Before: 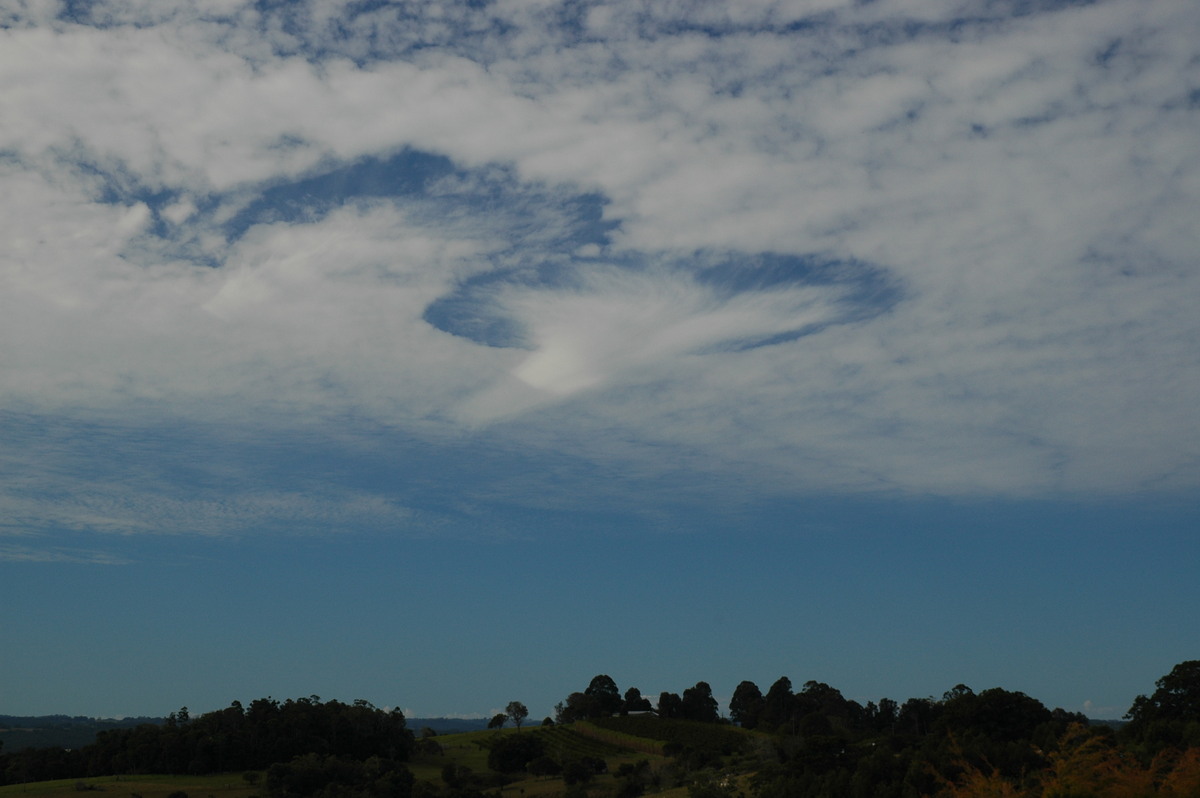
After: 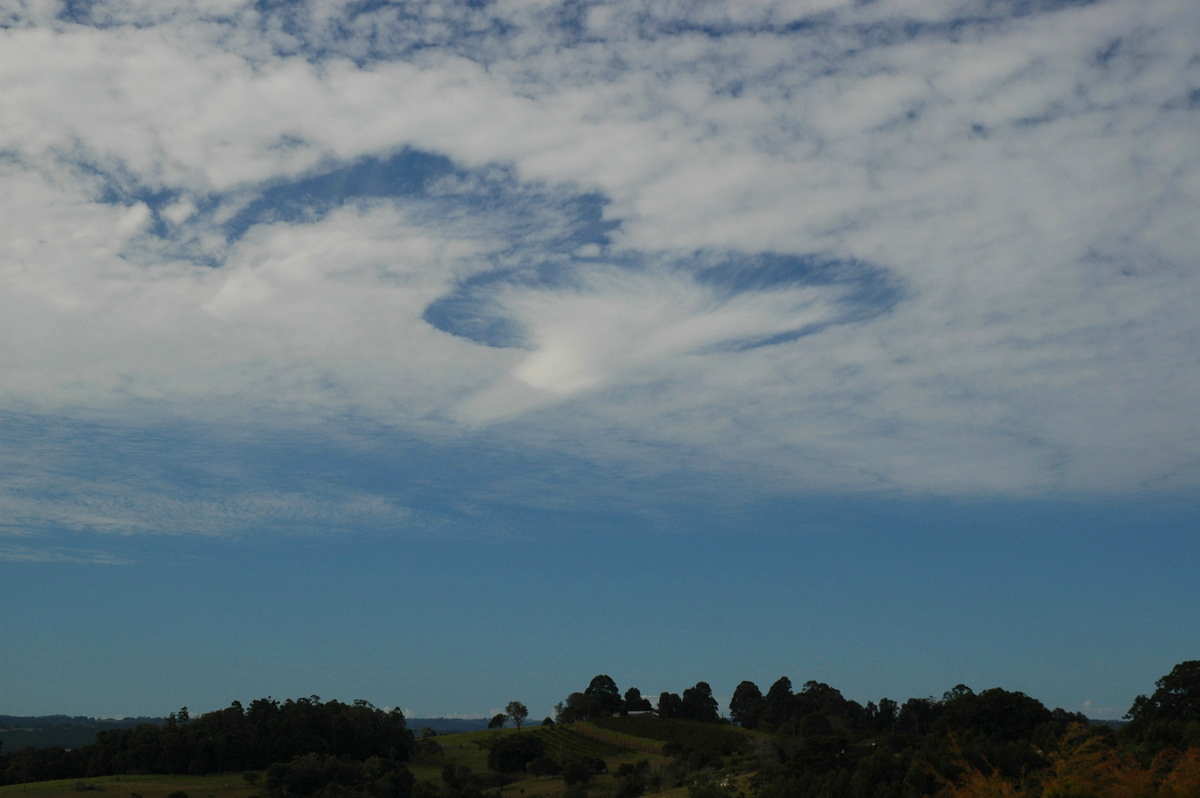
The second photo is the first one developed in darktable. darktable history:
exposure: exposure 0.297 EV, compensate exposure bias true, compensate highlight preservation false
